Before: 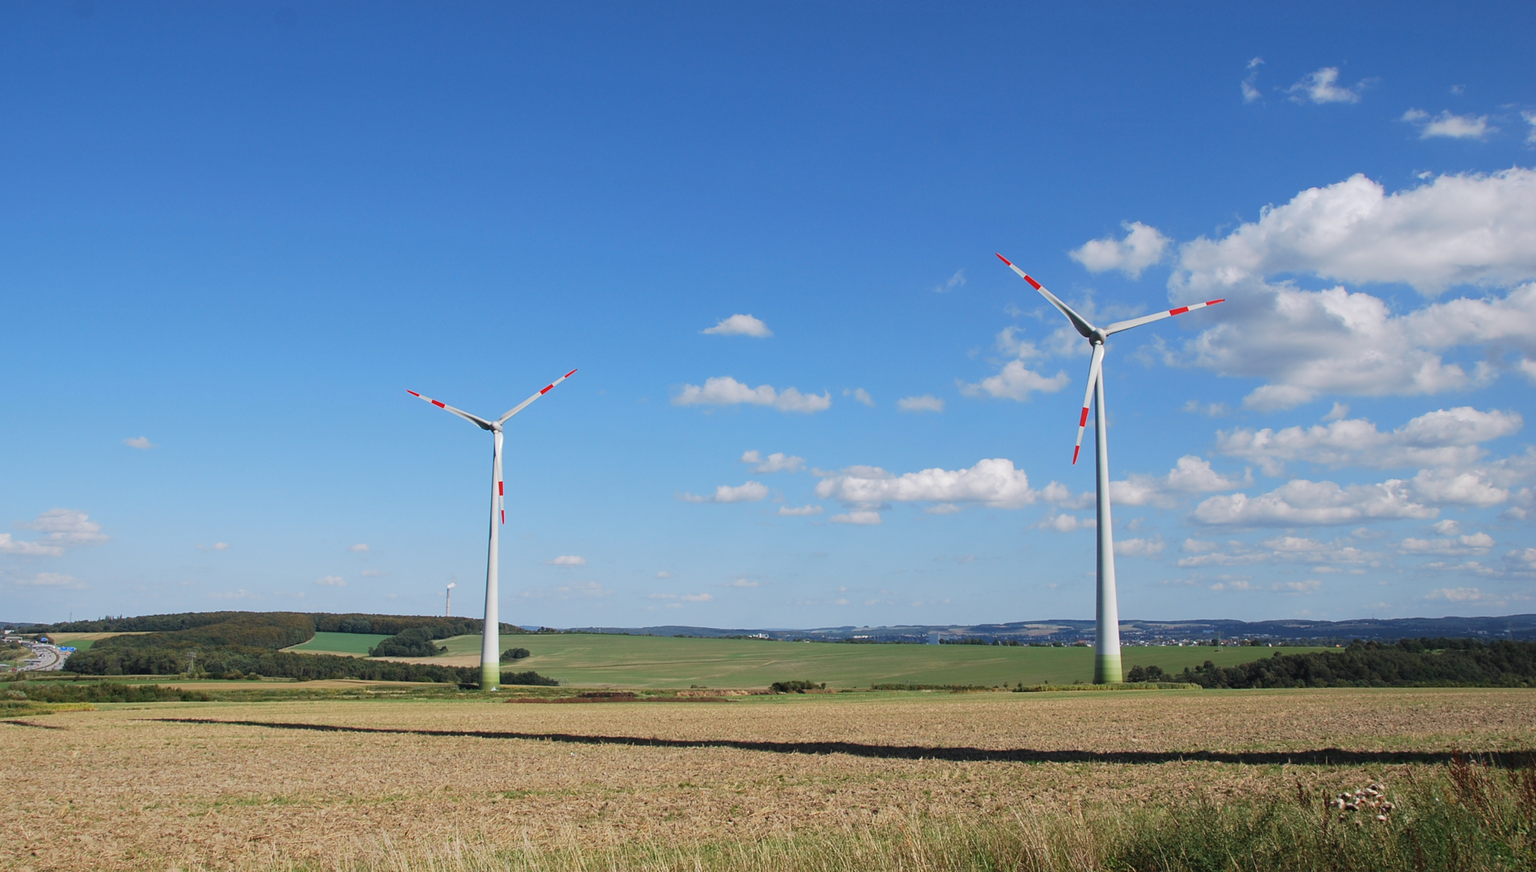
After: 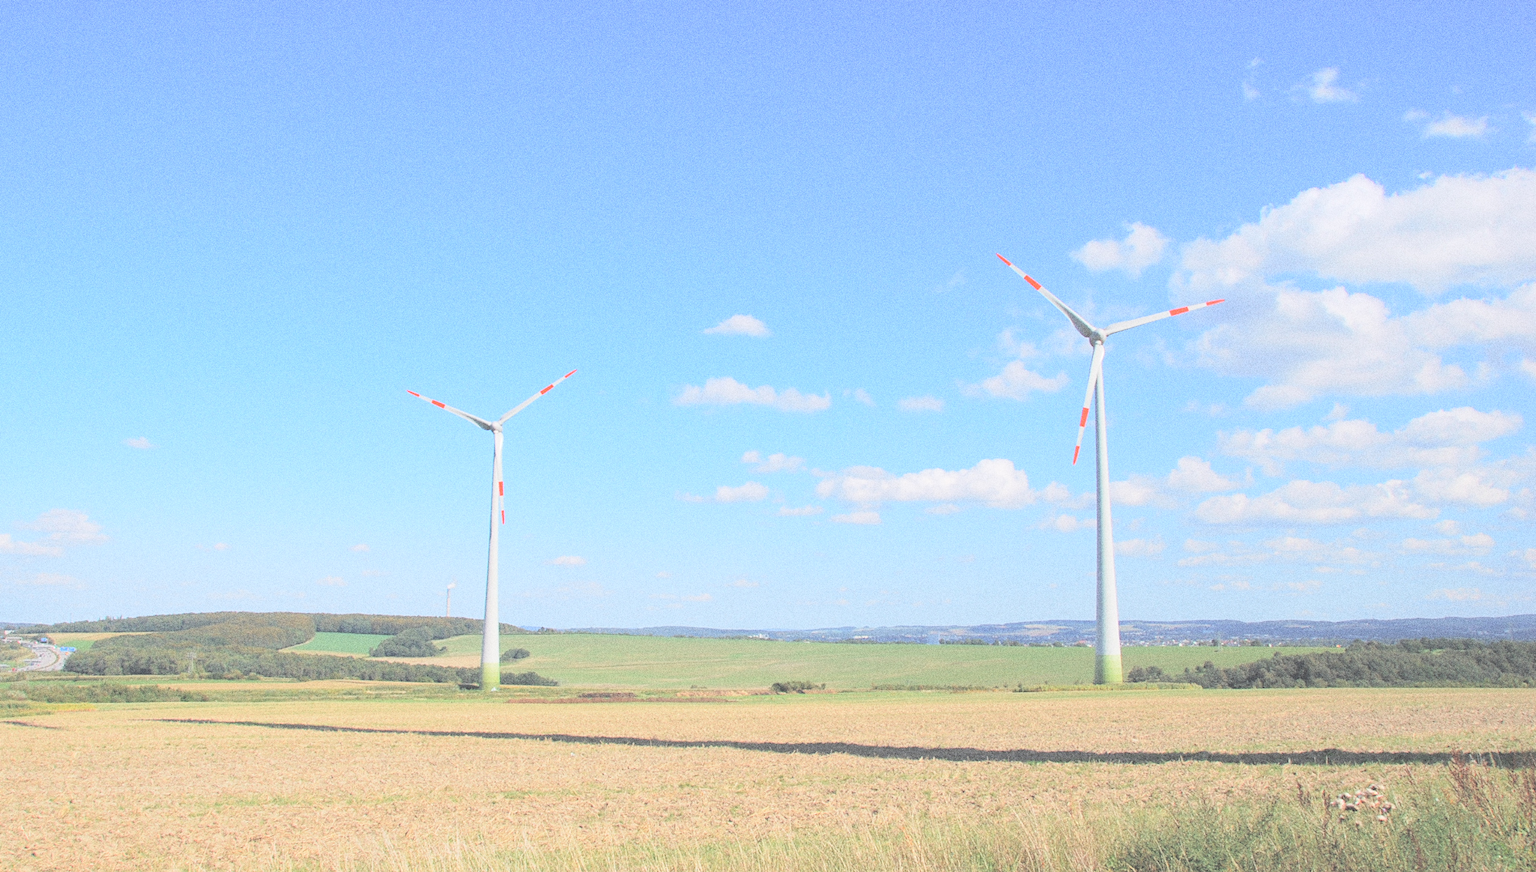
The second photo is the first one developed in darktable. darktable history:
contrast brightness saturation: brightness 1
grain: coarseness 0.09 ISO, strength 40%
